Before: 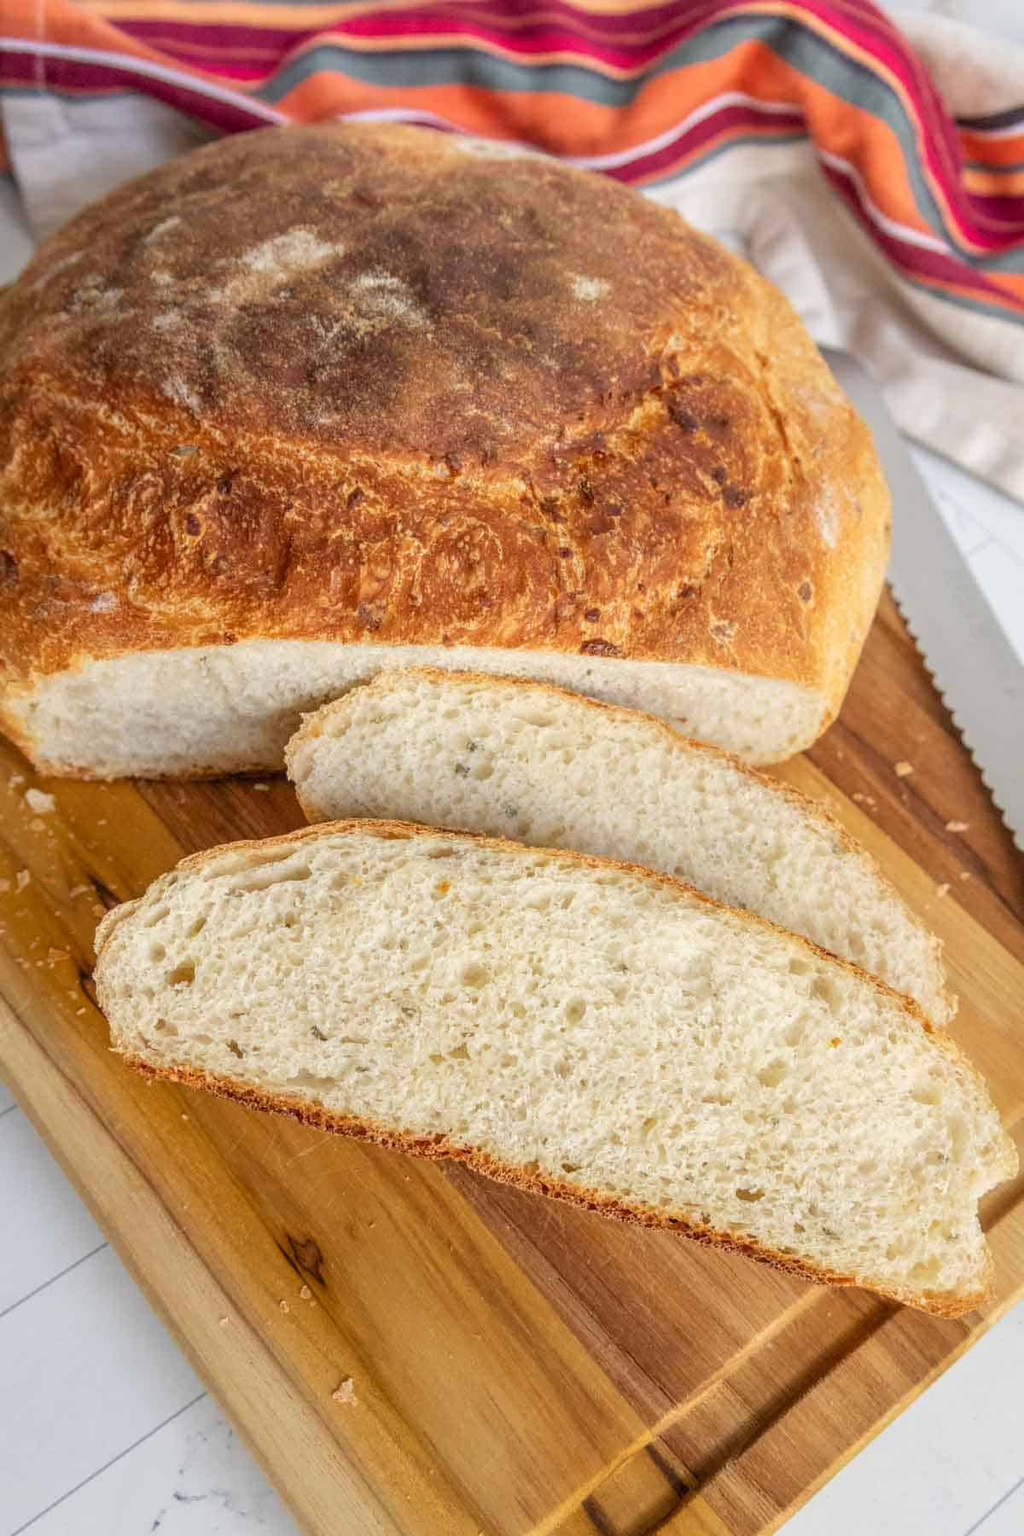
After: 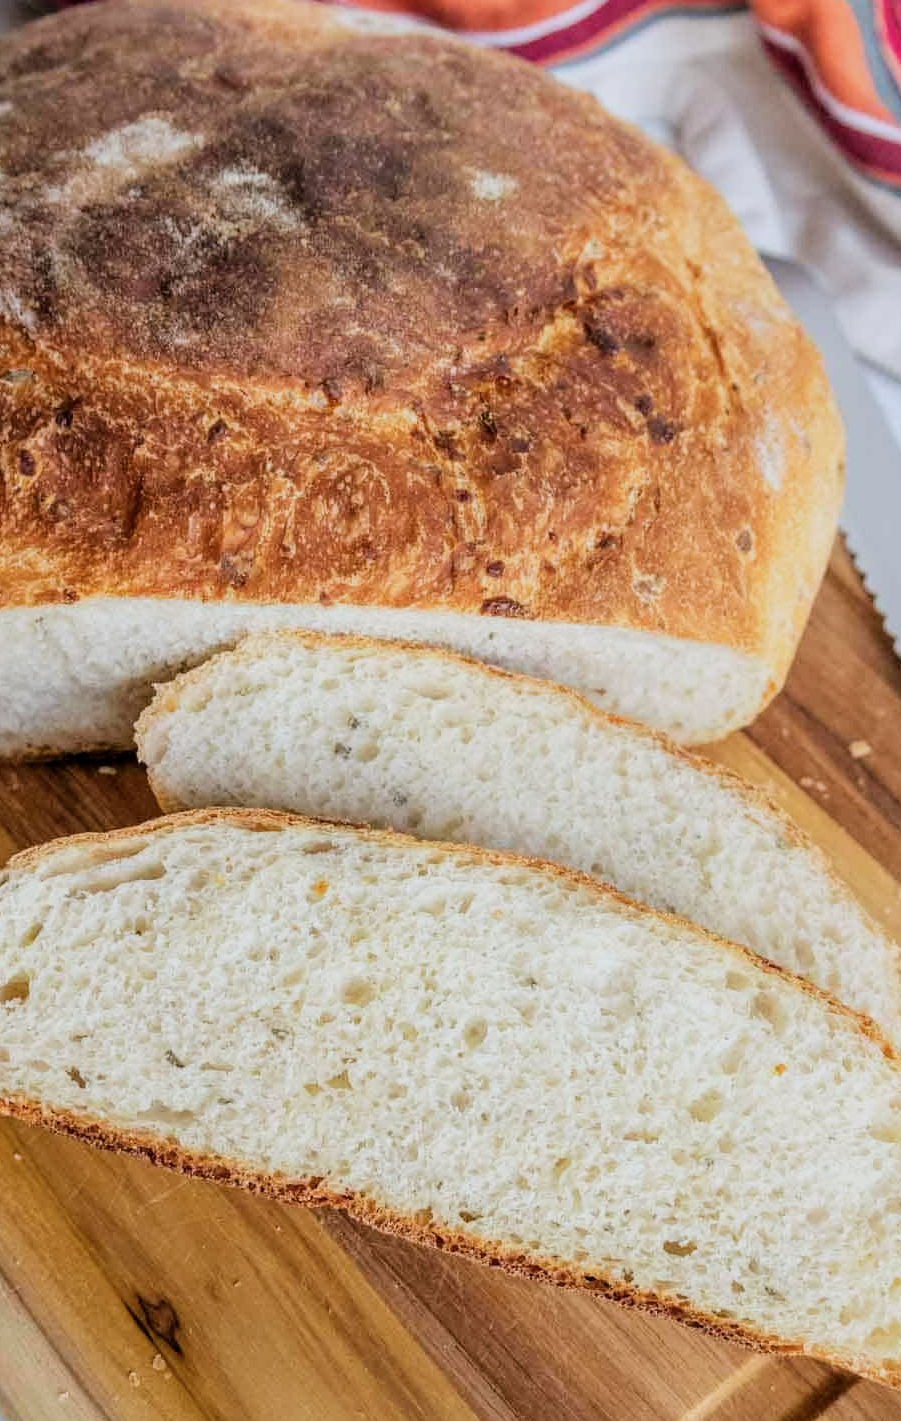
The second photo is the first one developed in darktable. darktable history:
crop: left 16.59%, top 8.475%, right 8.268%, bottom 12.579%
color calibration: x 0.37, y 0.382, temperature 4317.74 K
filmic rgb: black relative exposure -5.05 EV, white relative exposure 3.54 EV, threshold 2.97 EV, hardness 3.18, contrast 1.193, highlights saturation mix -49.25%, enable highlight reconstruction true
